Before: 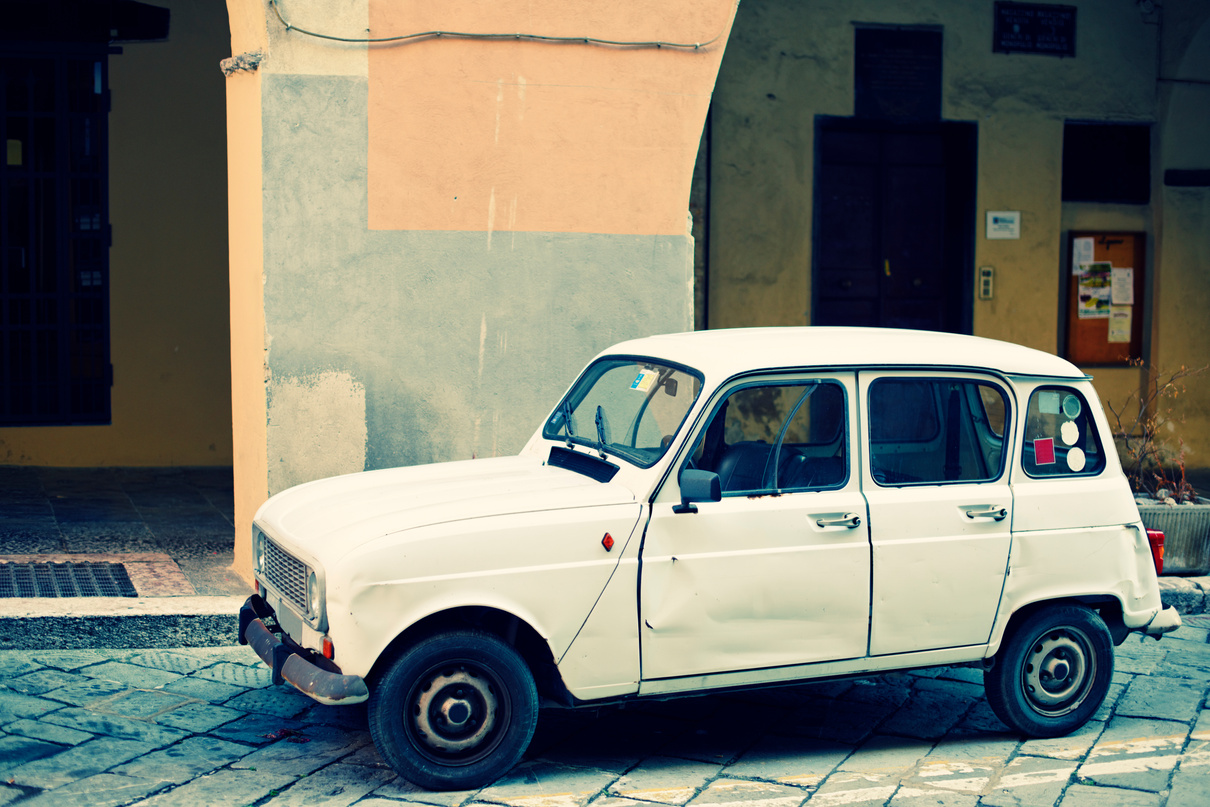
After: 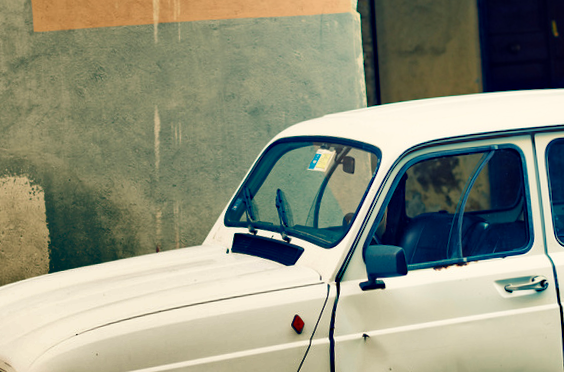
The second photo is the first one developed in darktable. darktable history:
crop: left 25%, top 25%, right 25%, bottom 25%
rotate and perspective: rotation -4.57°, crop left 0.054, crop right 0.944, crop top 0.087, crop bottom 0.914
shadows and highlights: shadows 24.5, highlights -78.15, soften with gaussian
haze removal: compatibility mode true, adaptive false
